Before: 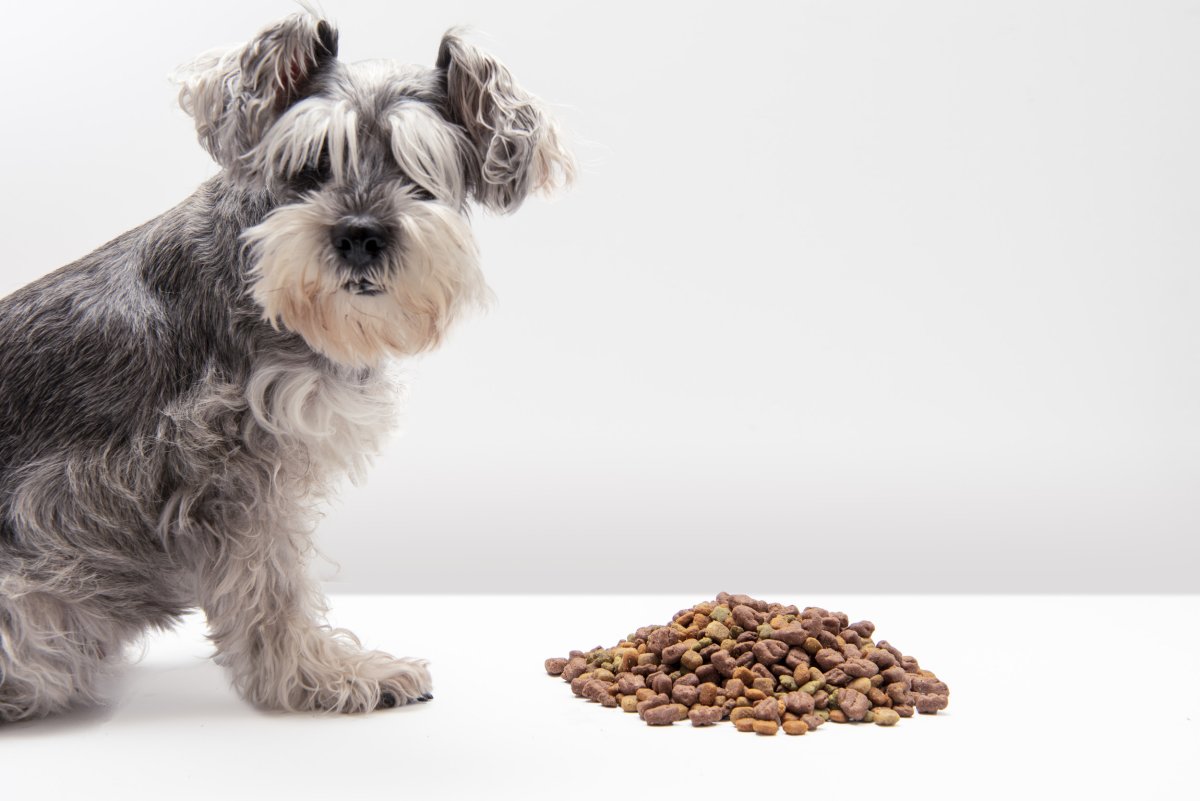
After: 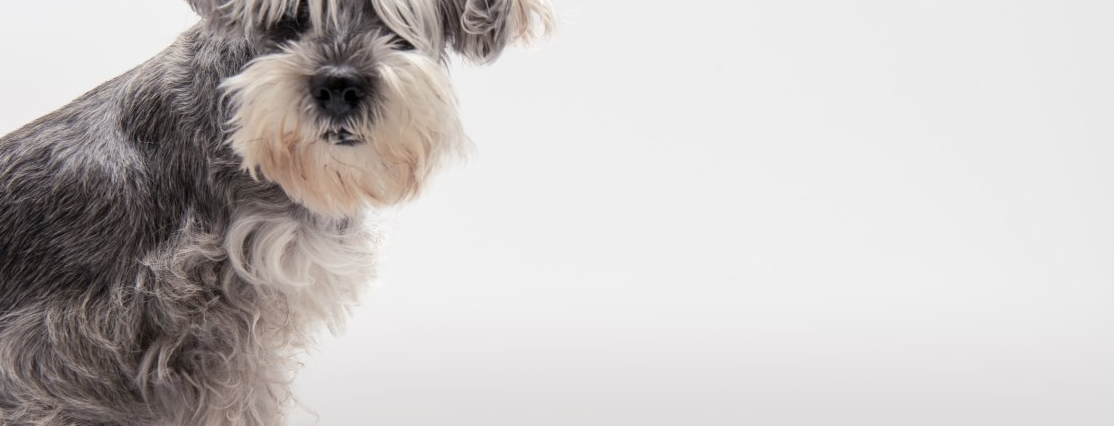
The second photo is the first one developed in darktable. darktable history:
crop: left 1.808%, top 18.838%, right 5.352%, bottom 27.881%
